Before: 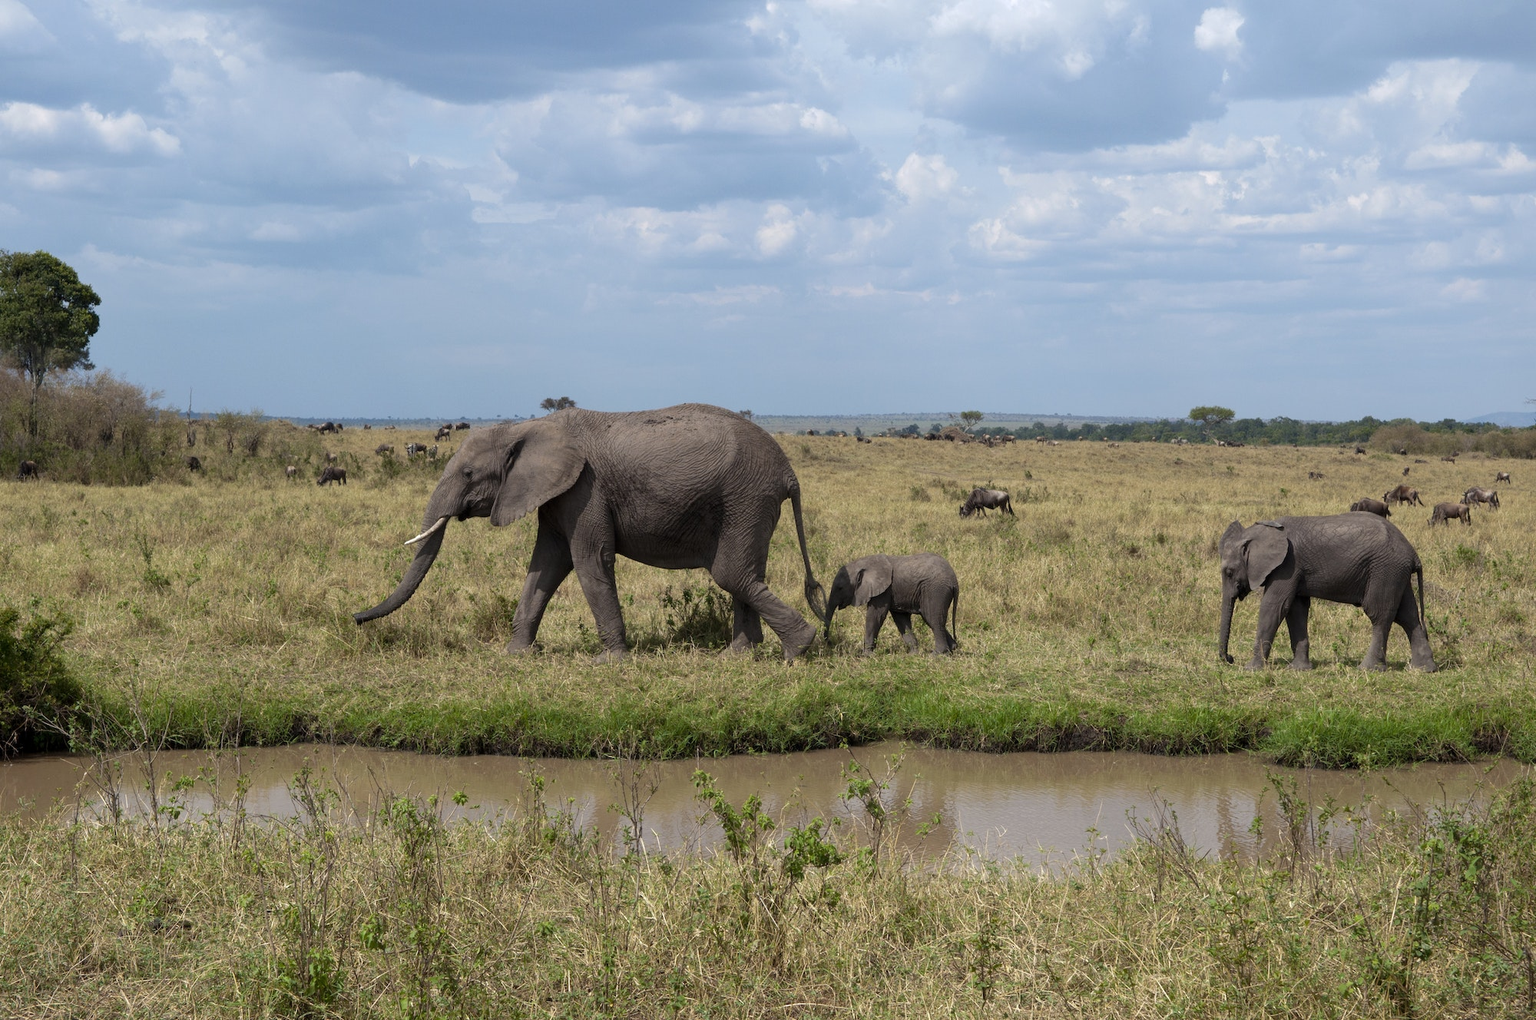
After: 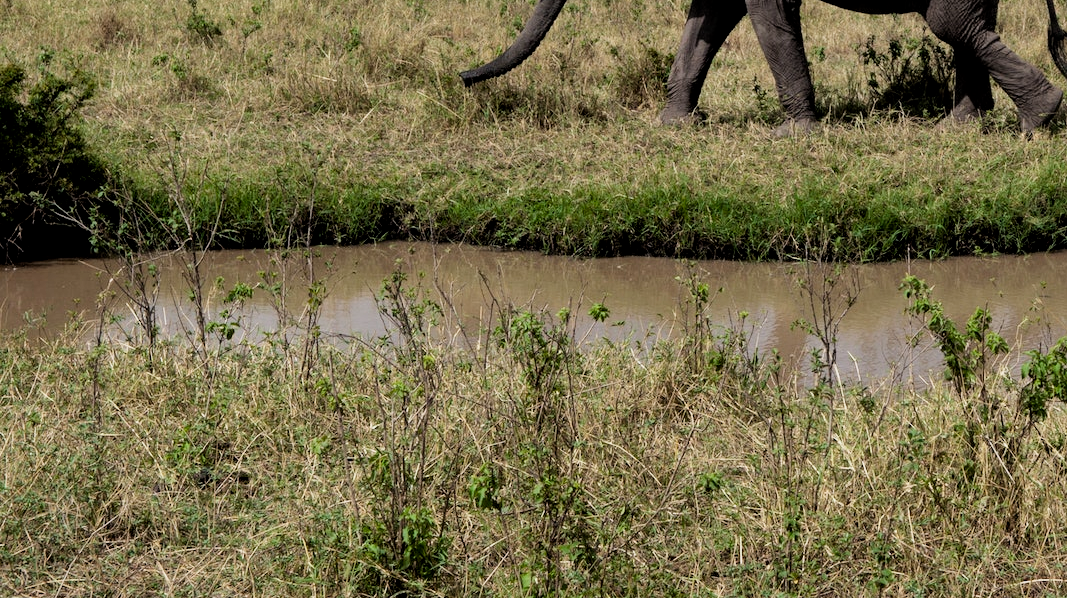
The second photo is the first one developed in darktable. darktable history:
filmic rgb: black relative exposure -5 EV, white relative exposure 3.2 EV, hardness 3.42, contrast 1.2, highlights saturation mix -50%
local contrast: mode bilateral grid, contrast 20, coarseness 50, detail 120%, midtone range 0.2
crop and rotate: top 54.778%, right 46.61%, bottom 0.159%
white balance: red 0.988, blue 1.017
